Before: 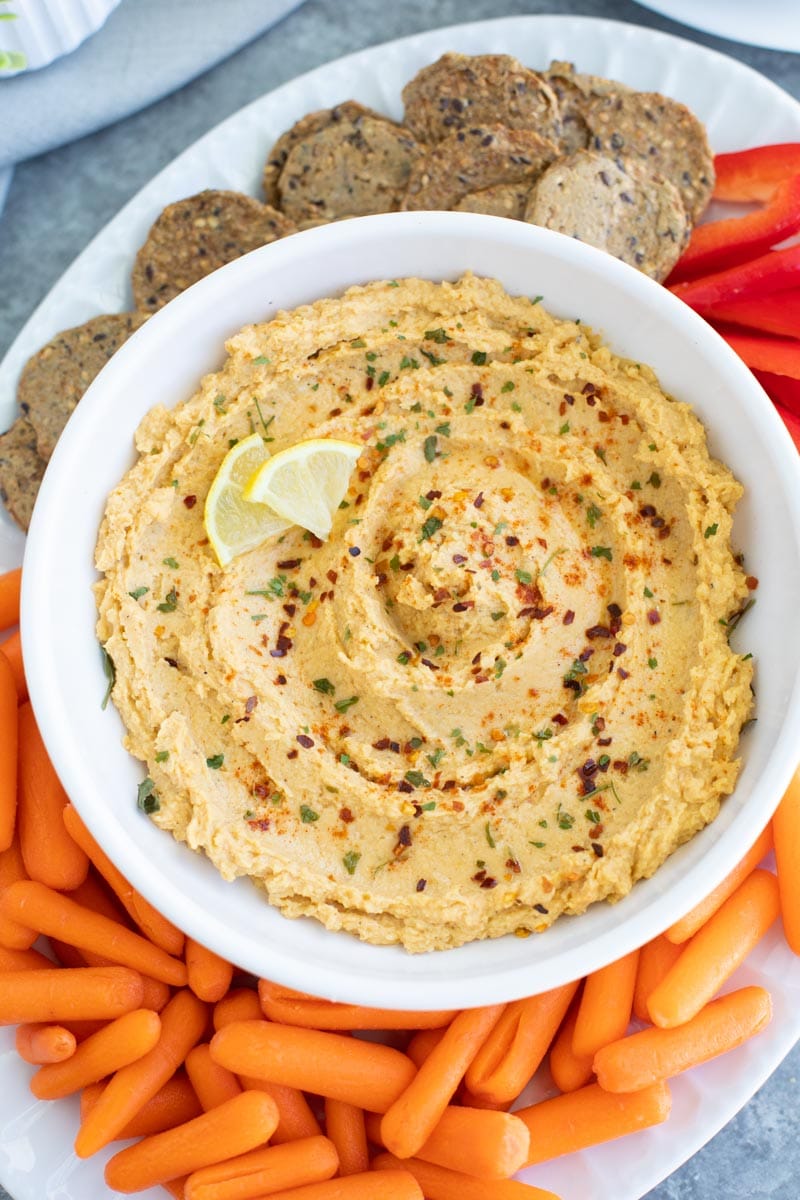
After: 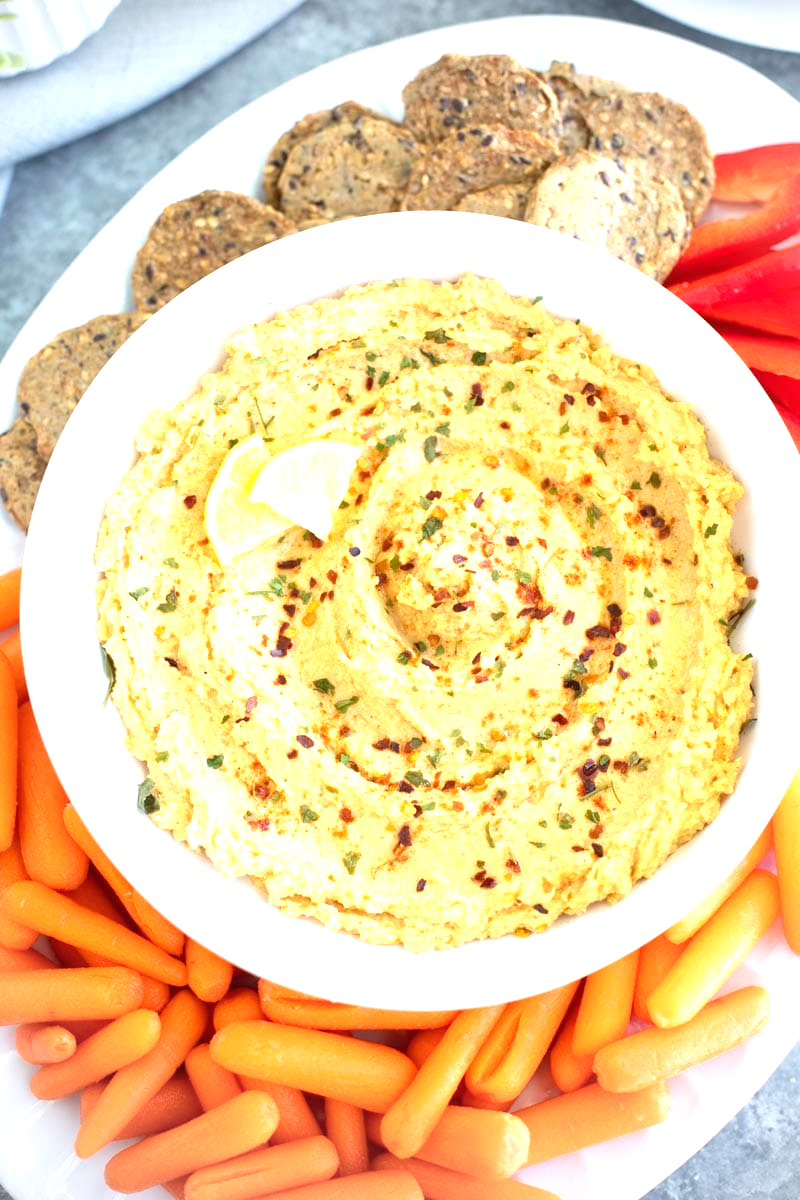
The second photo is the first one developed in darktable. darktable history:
exposure: black level correction 0, exposure 1 EV, compensate exposure bias true, compensate highlight preservation false
vignetting: on, module defaults
